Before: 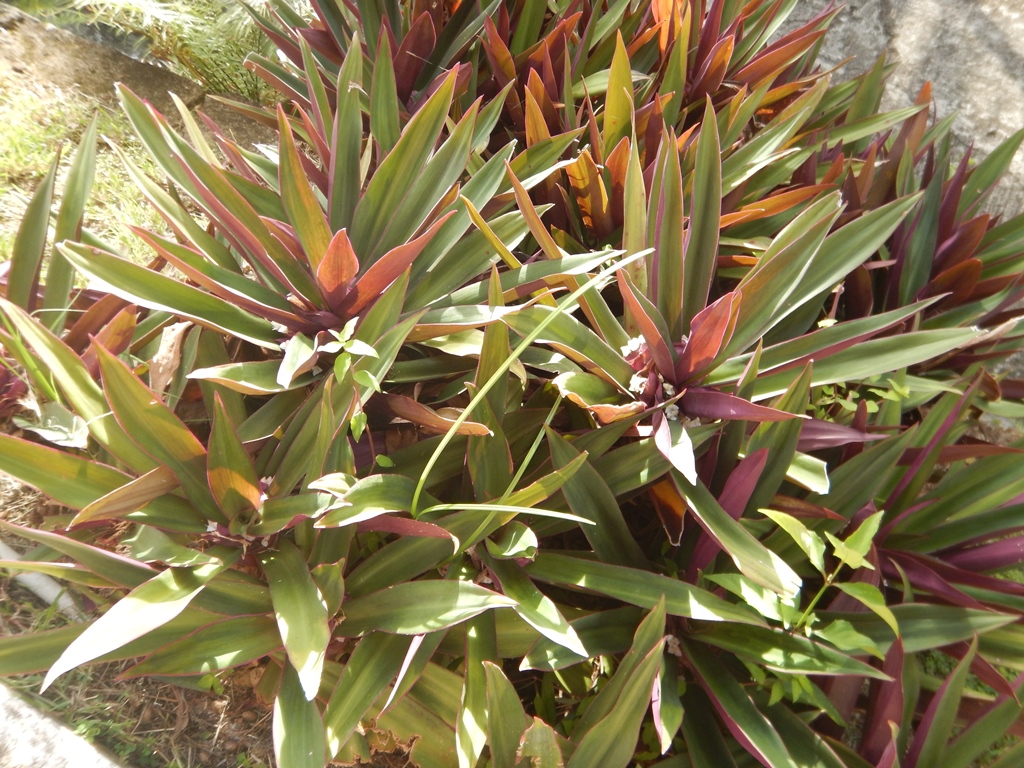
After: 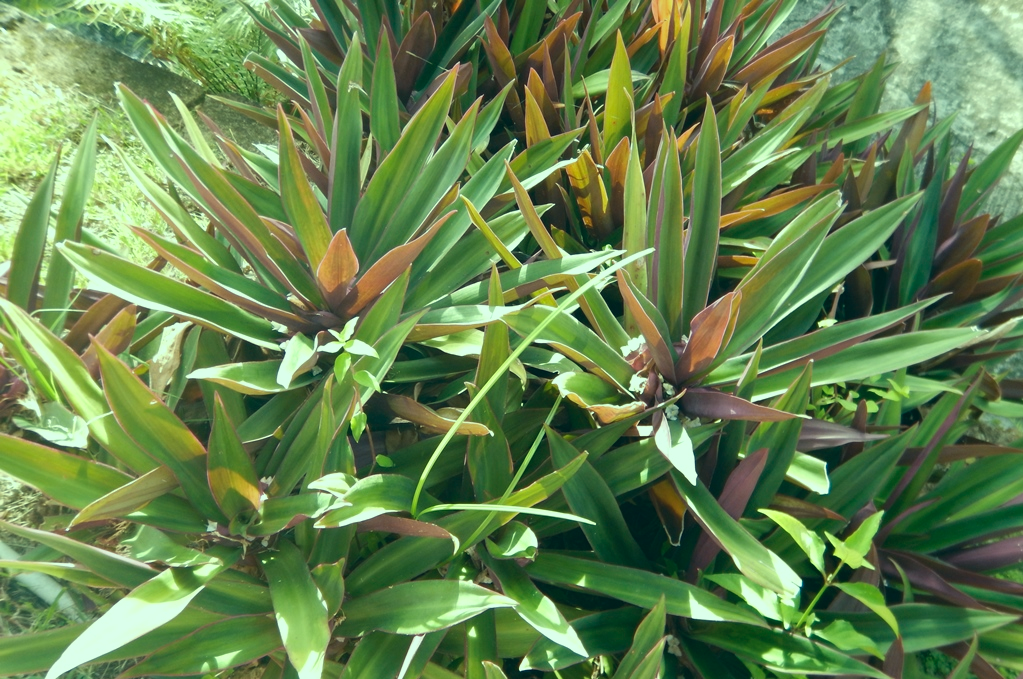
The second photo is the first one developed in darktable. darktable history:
color correction: highlights a* -20.08, highlights b* 9.8, shadows a* -20.4, shadows b* -10.76
crop and rotate: top 0%, bottom 11.49%
